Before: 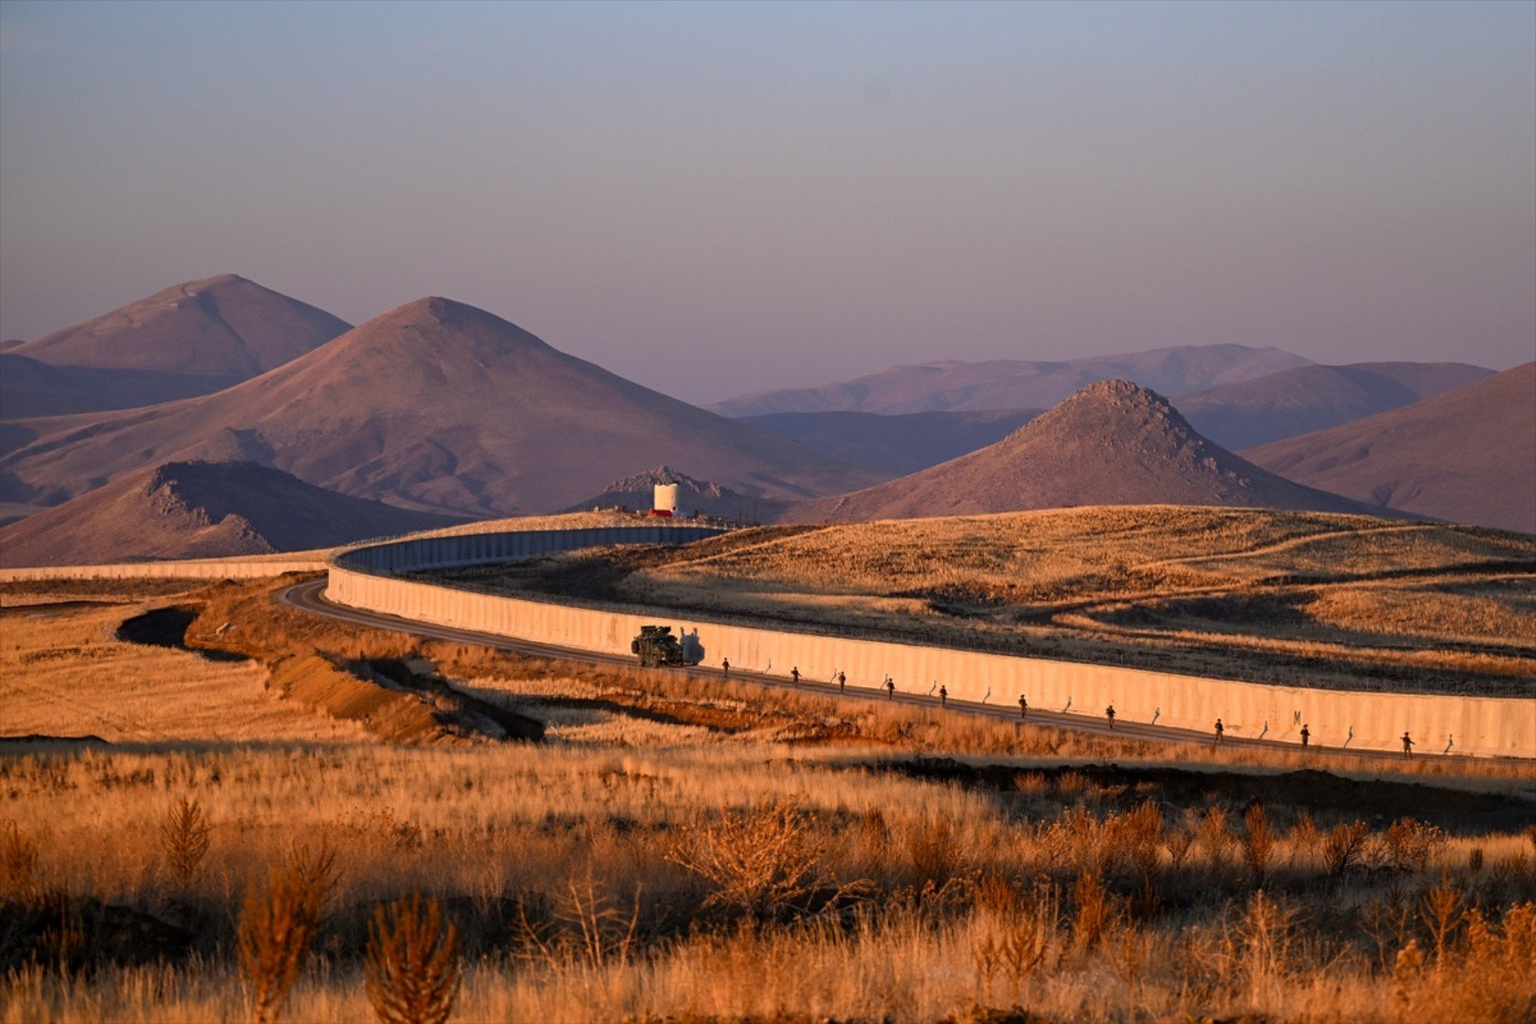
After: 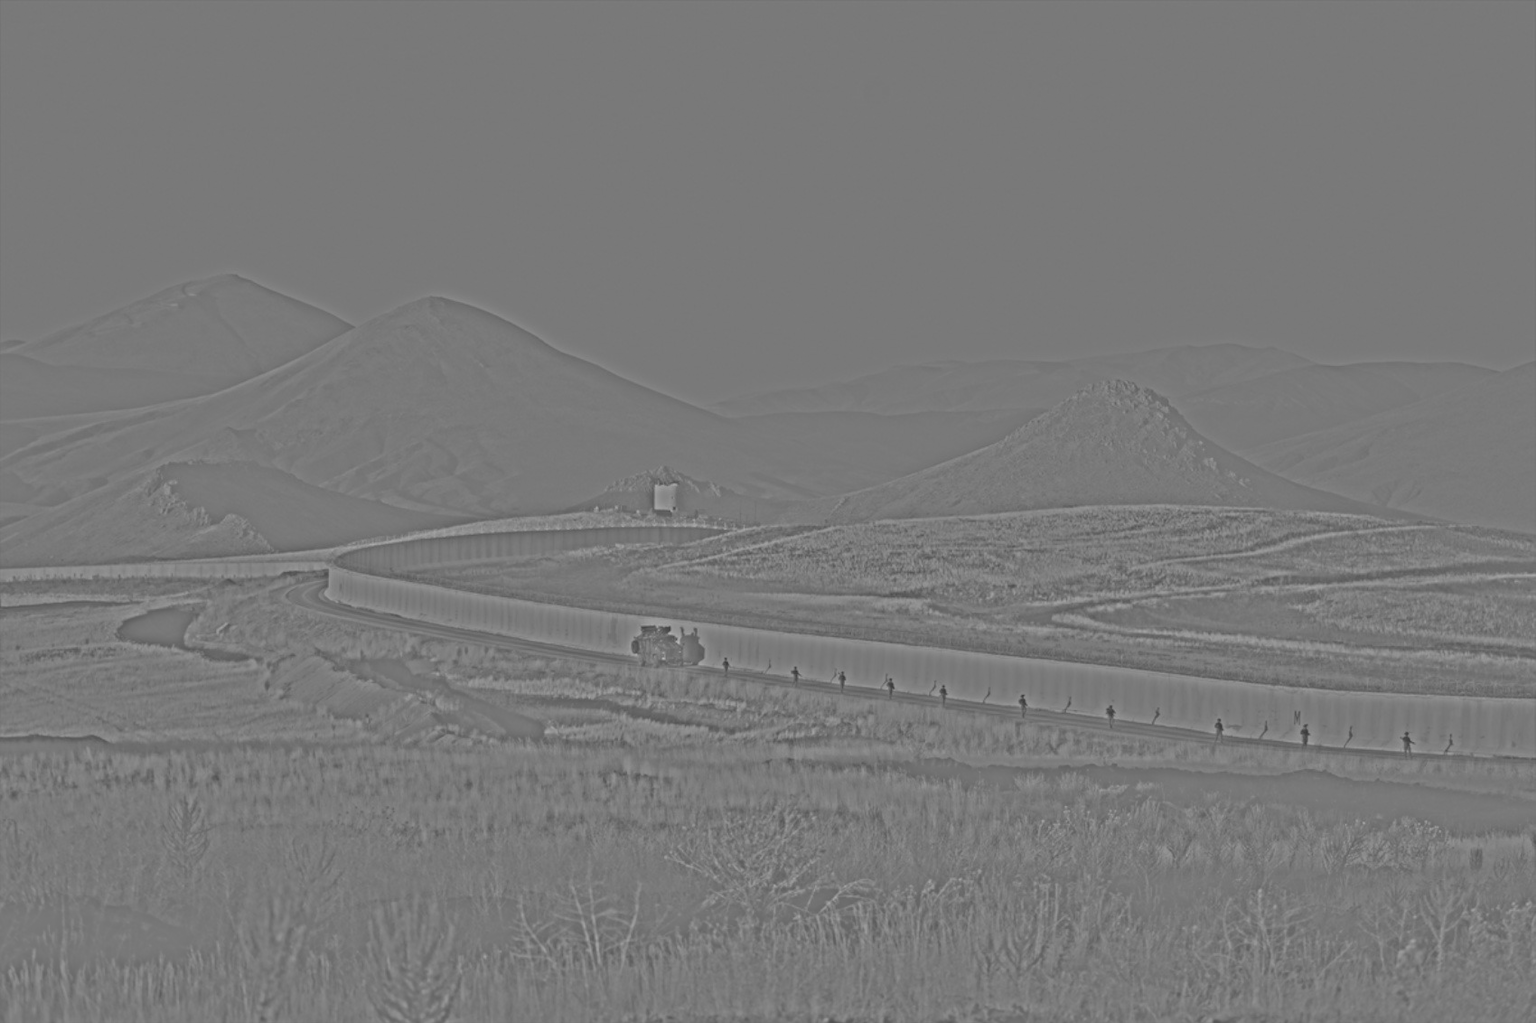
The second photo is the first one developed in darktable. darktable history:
contrast brightness saturation: contrast -0.19, saturation 0.19
levels: levels [0, 0.492, 0.984]
highpass: sharpness 25.84%, contrast boost 14.94%
